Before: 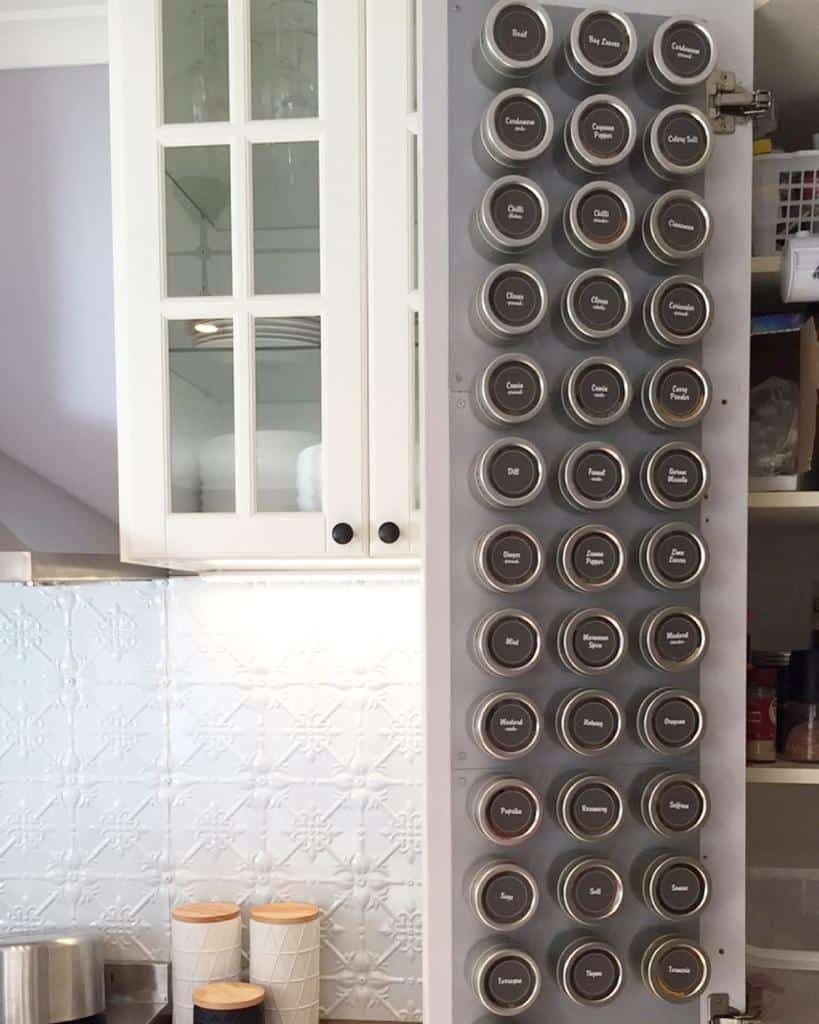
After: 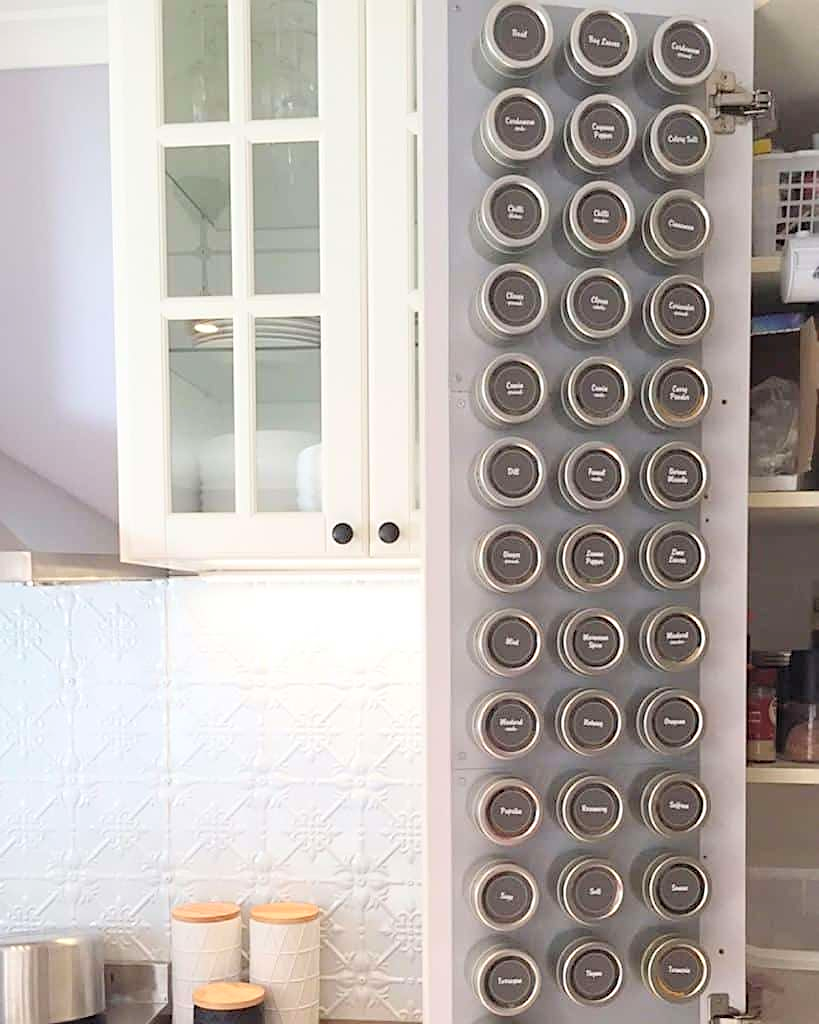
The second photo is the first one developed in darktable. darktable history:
sharpen: on, module defaults
contrast brightness saturation: contrast 0.101, brightness 0.301, saturation 0.148
